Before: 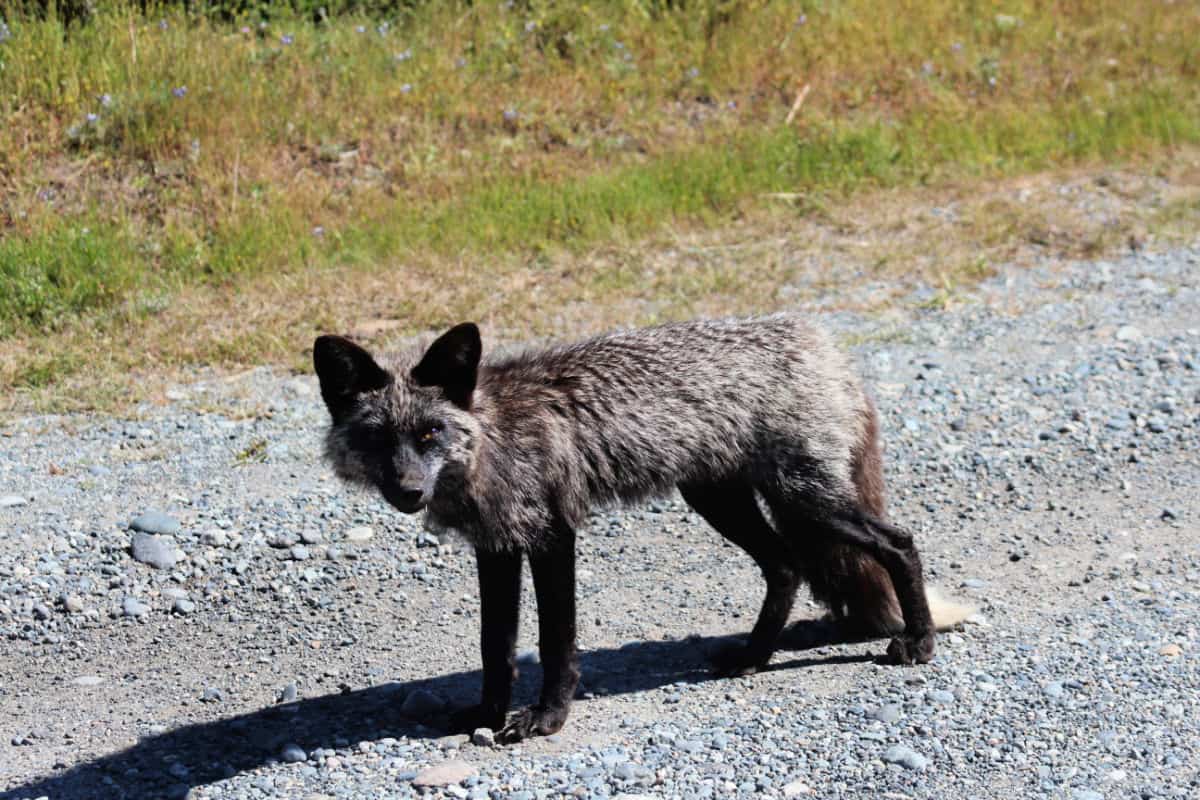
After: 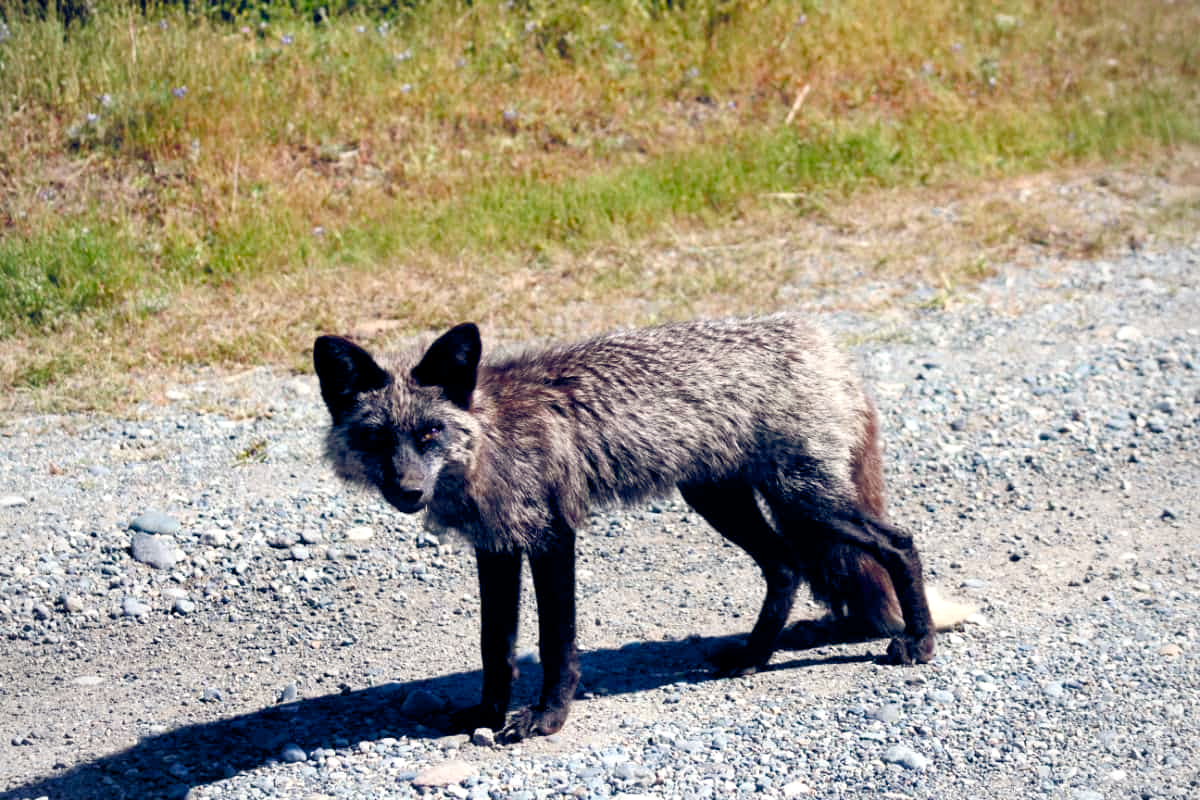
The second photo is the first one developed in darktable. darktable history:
exposure: exposure 0.354 EV, compensate highlight preservation false
color balance rgb: shadows lift › chroma 0.879%, shadows lift › hue 110.96°, highlights gain › chroma 2.06%, highlights gain › hue 71.82°, global offset › chroma 0.256%, global offset › hue 258.23°, perceptual saturation grading › global saturation 24.743%, perceptual saturation grading › highlights -51.052%, perceptual saturation grading › mid-tones 19.641%, perceptual saturation grading › shadows 61.9%, global vibrance 12.345%
vignetting: fall-off radius 63.42%, brightness -0.294
